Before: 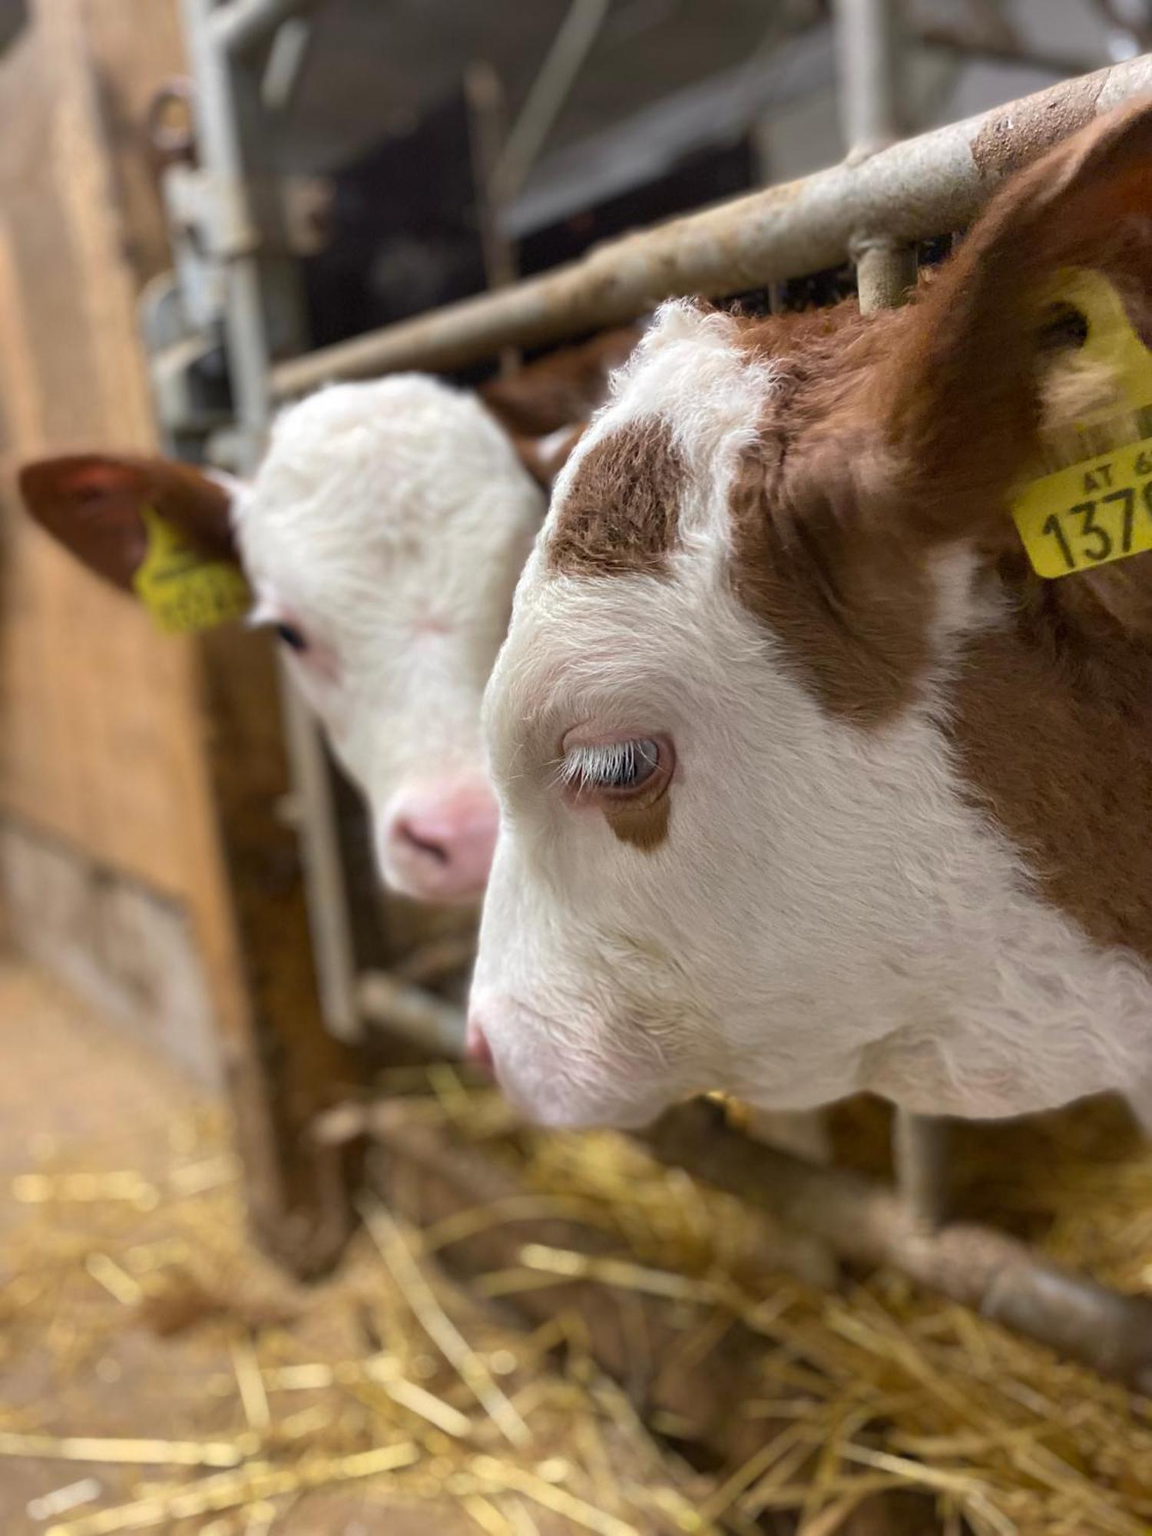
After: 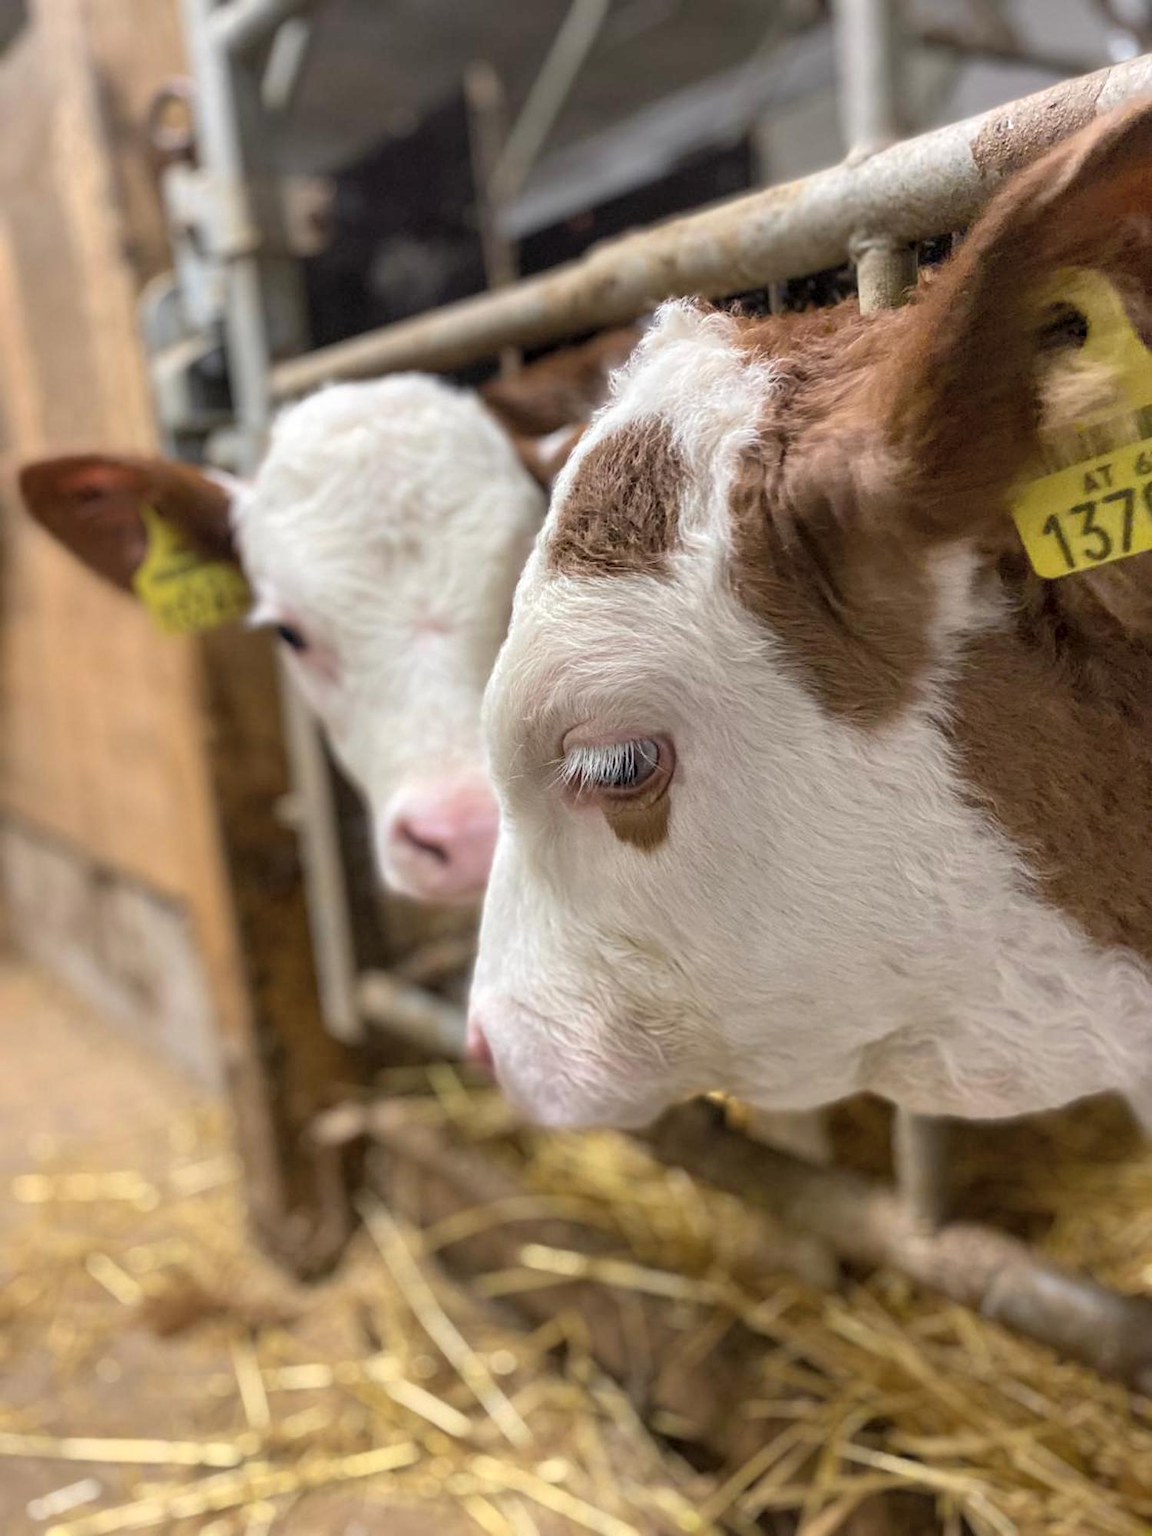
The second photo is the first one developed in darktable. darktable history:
contrast brightness saturation: brightness 0.13
exposure: exposure -0.151 EV, compensate highlight preservation false
local contrast: detail 130%
